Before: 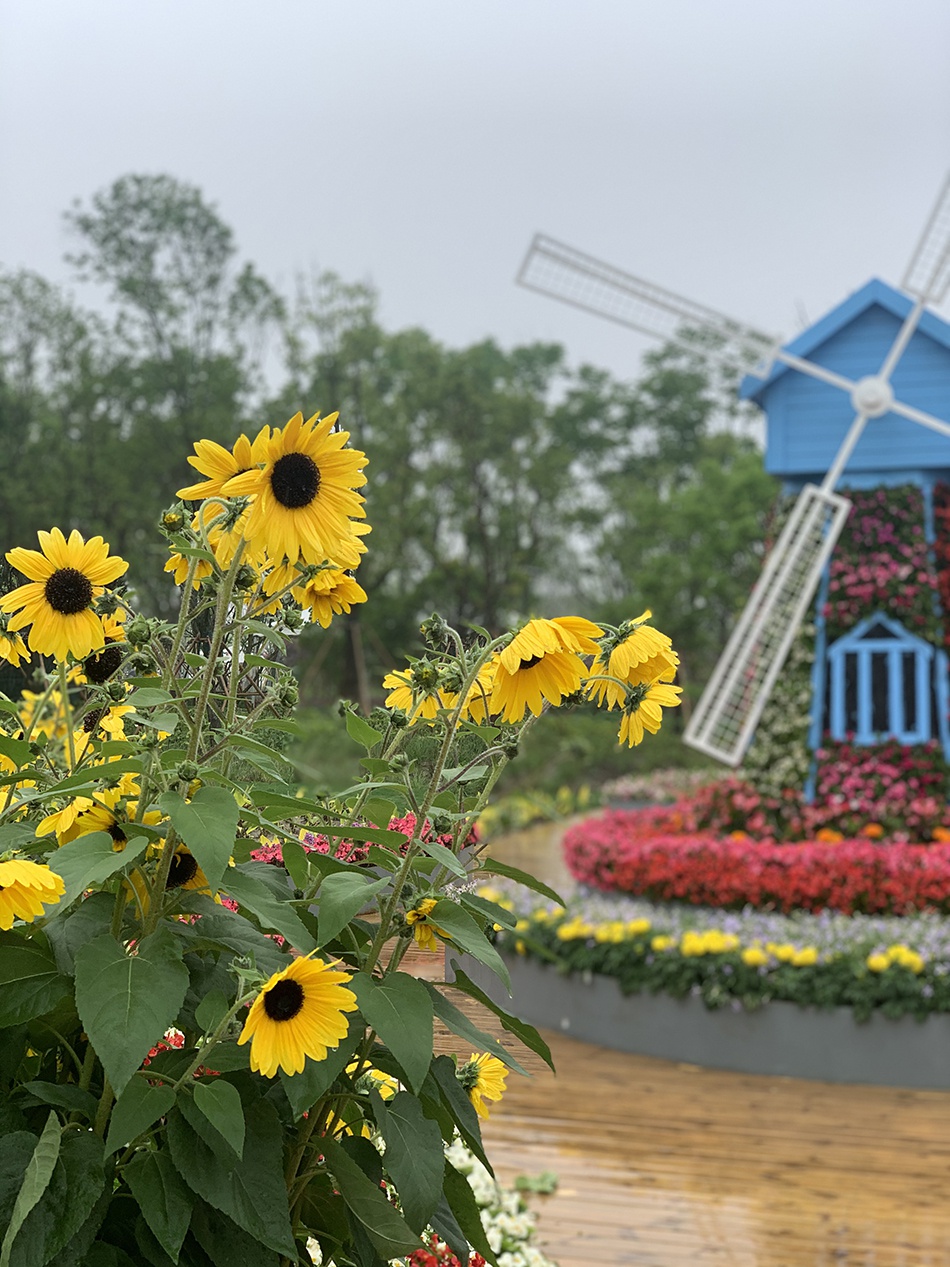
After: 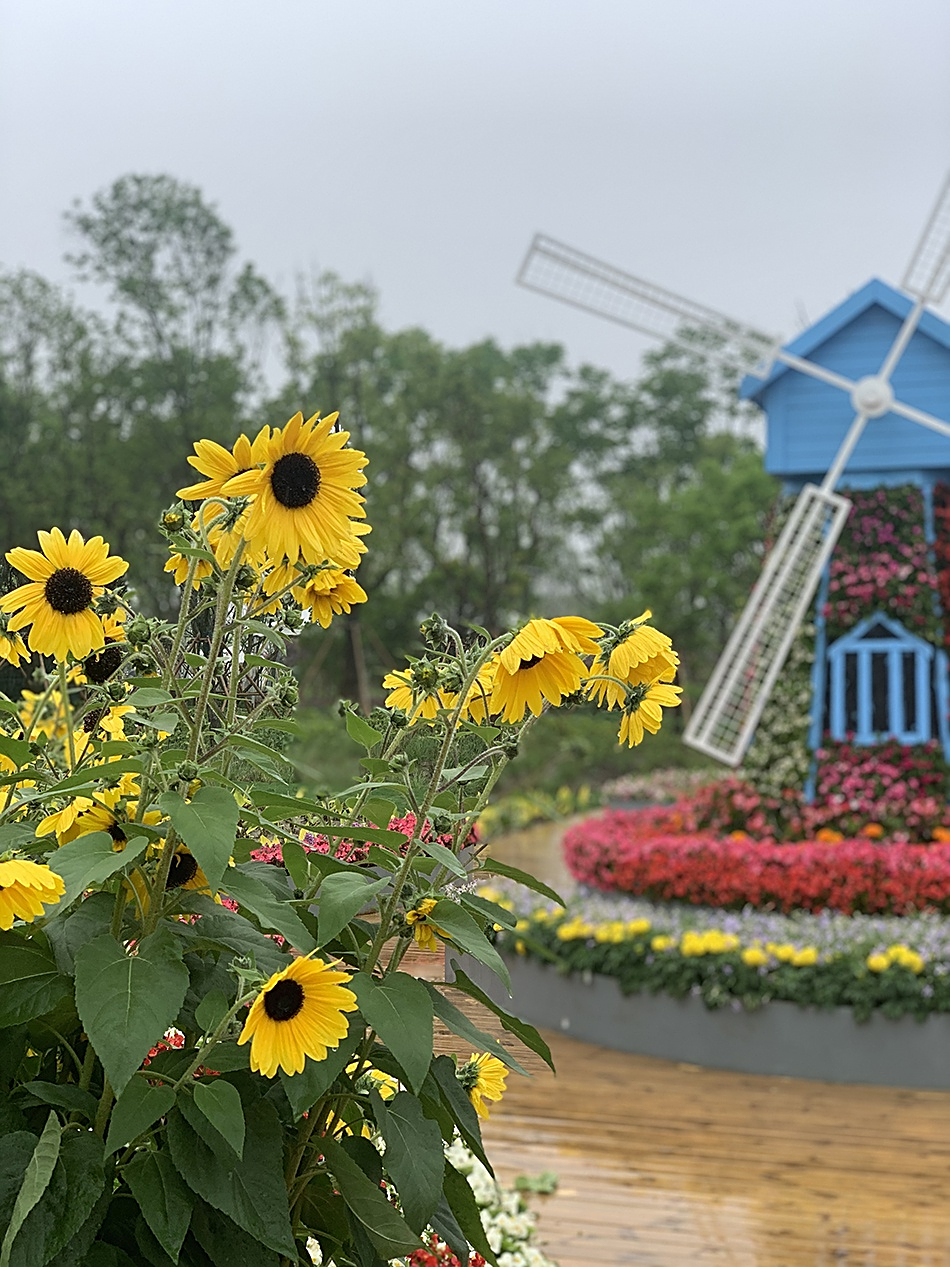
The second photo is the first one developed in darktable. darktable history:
local contrast: mode bilateral grid, contrast 100, coarseness 100, detail 94%, midtone range 0.2
sharpen: on, module defaults
